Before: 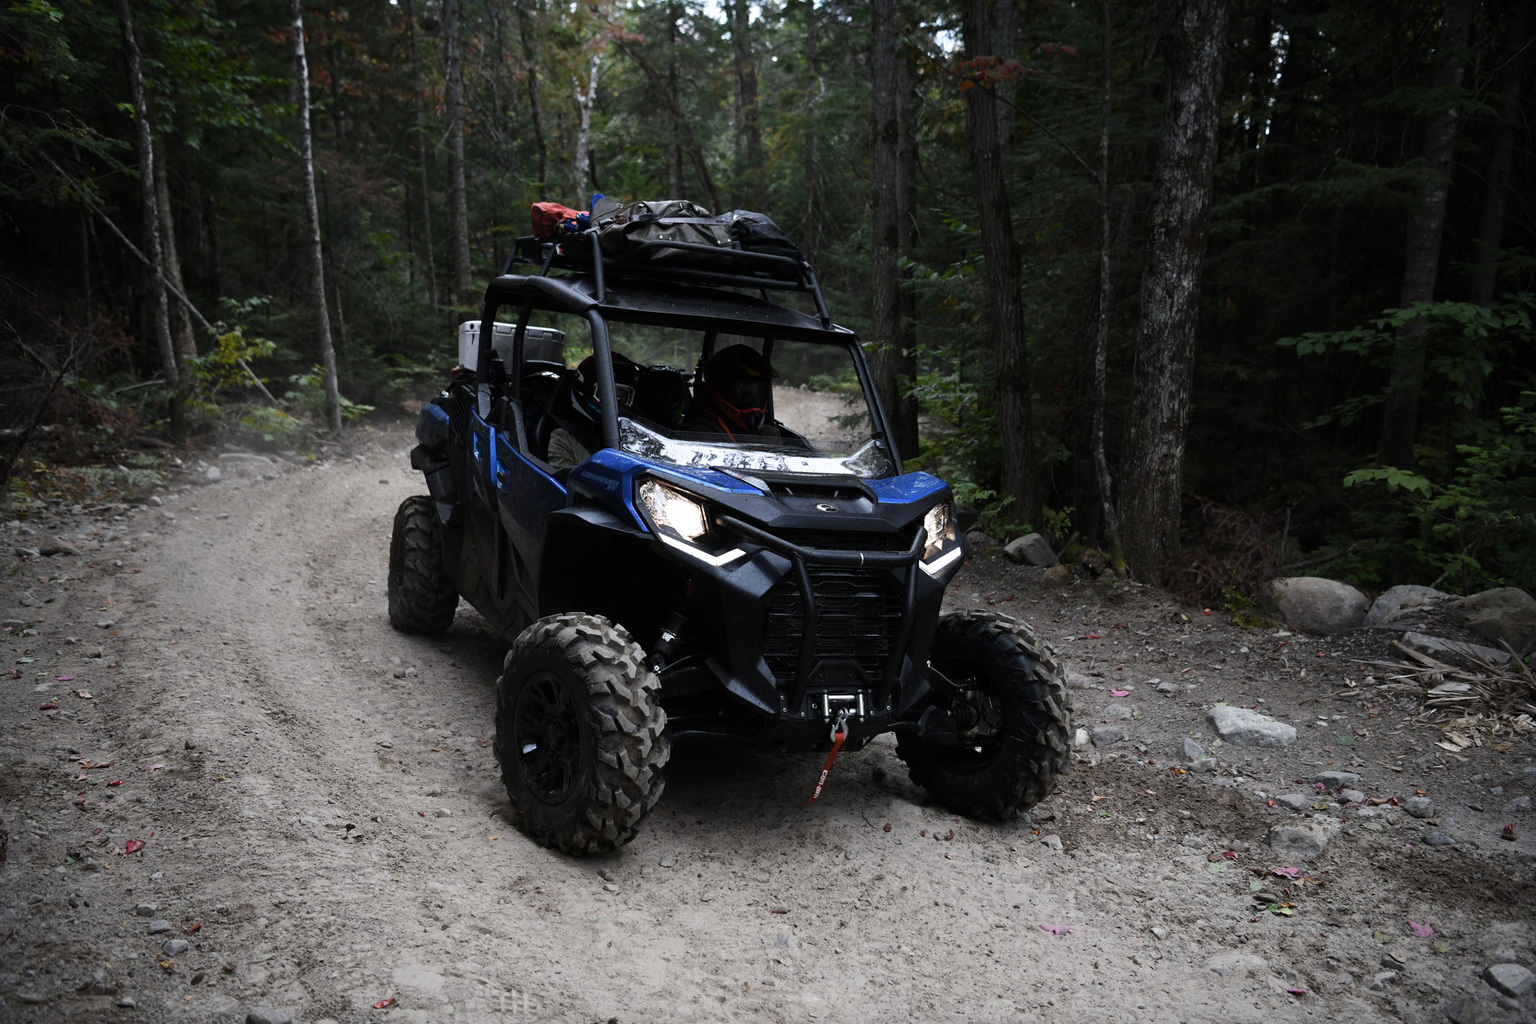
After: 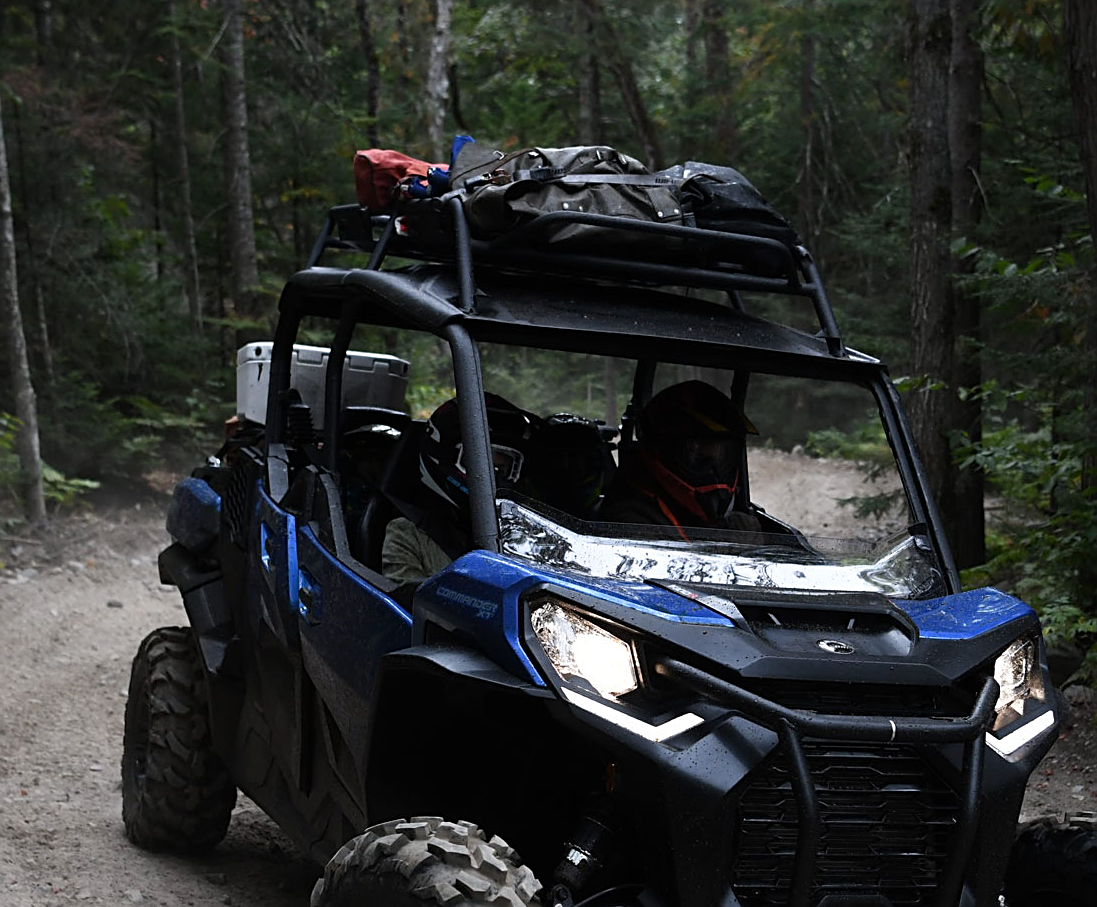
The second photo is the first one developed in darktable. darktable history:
crop: left 20.424%, top 10.848%, right 35.658%, bottom 34.737%
sharpen: on, module defaults
